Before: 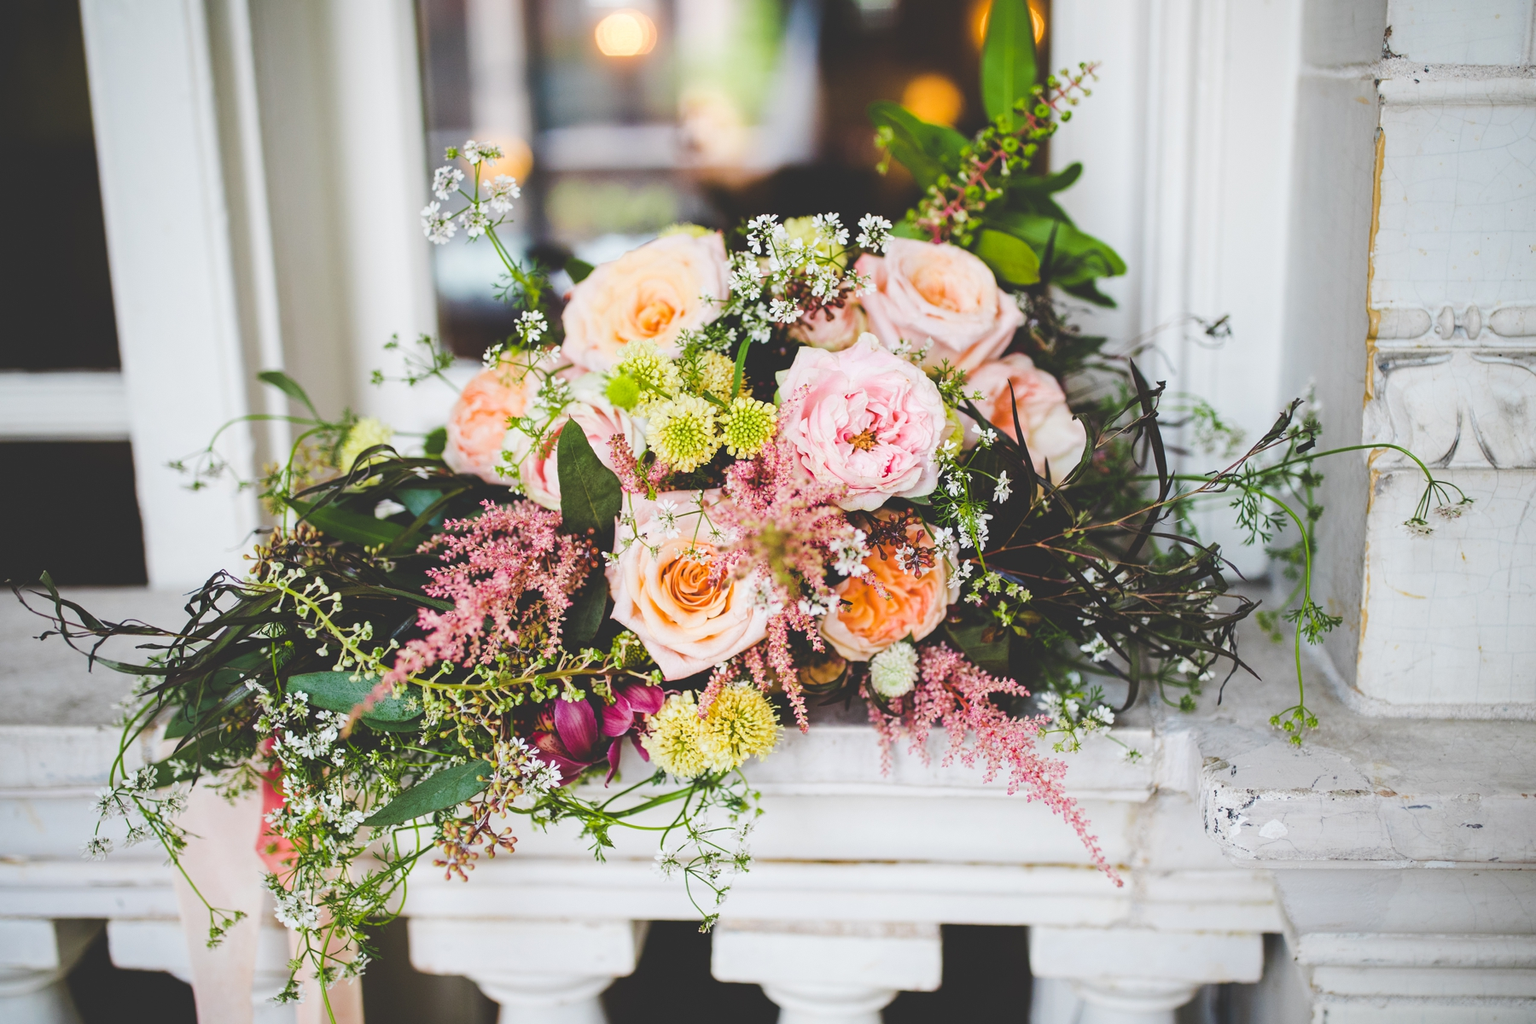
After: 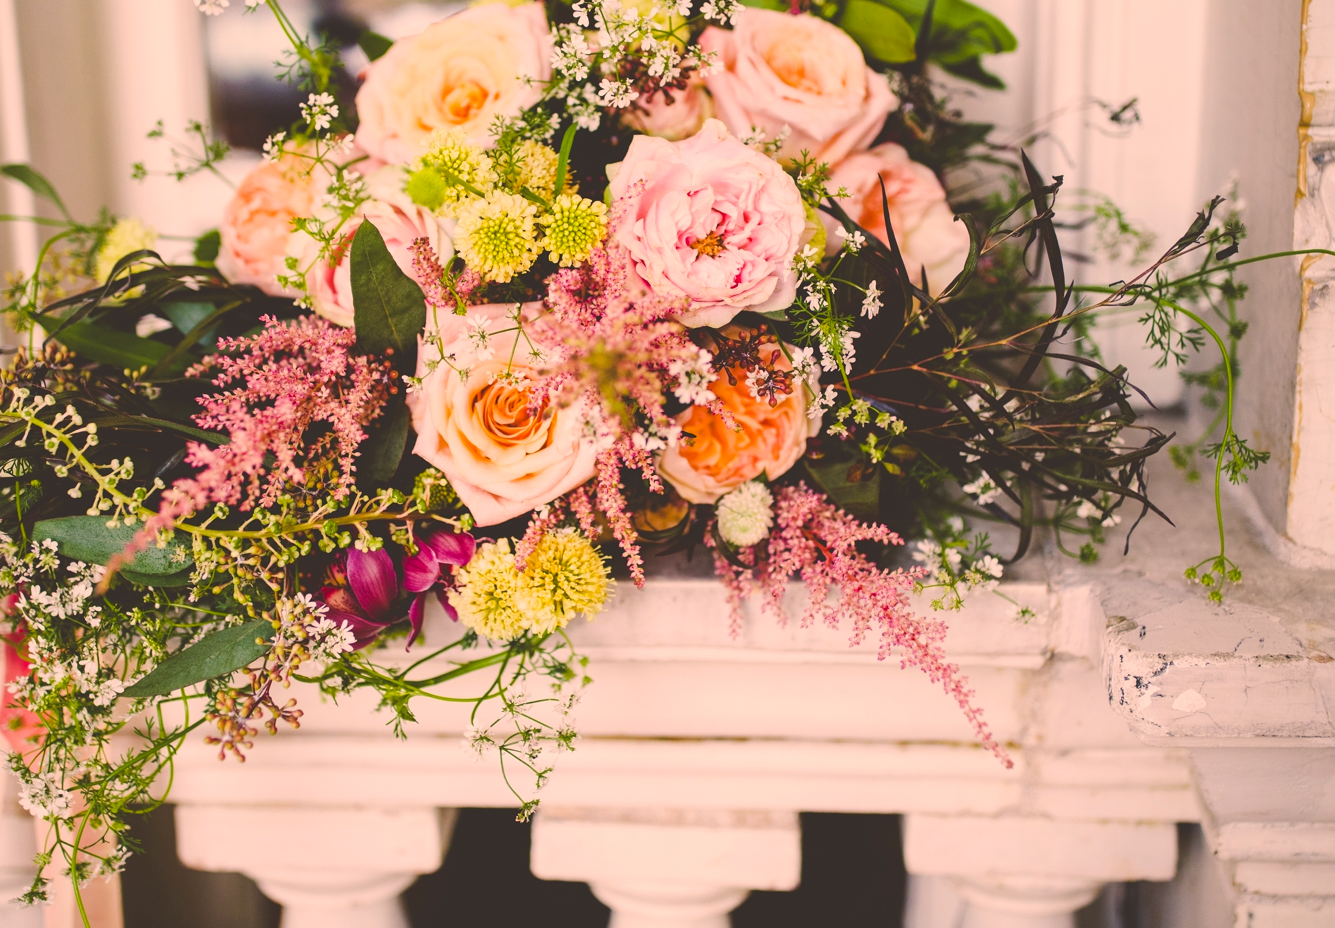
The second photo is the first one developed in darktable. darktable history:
crop: left 16.844%, top 22.613%, right 8.955%
color zones: curves: ch0 [(0, 0.5) (0.143, 0.5) (0.286, 0.5) (0.429, 0.5) (0.571, 0.5) (0.714, 0.476) (0.857, 0.5) (1, 0.5)]; ch2 [(0, 0.5) (0.143, 0.5) (0.286, 0.5) (0.429, 0.5) (0.571, 0.5) (0.714, 0.487) (0.857, 0.5) (1, 0.5)]
contrast brightness saturation: contrast -0.021, brightness -0.007, saturation 0.03
color correction: highlights a* 17.55, highlights b* 18.81
